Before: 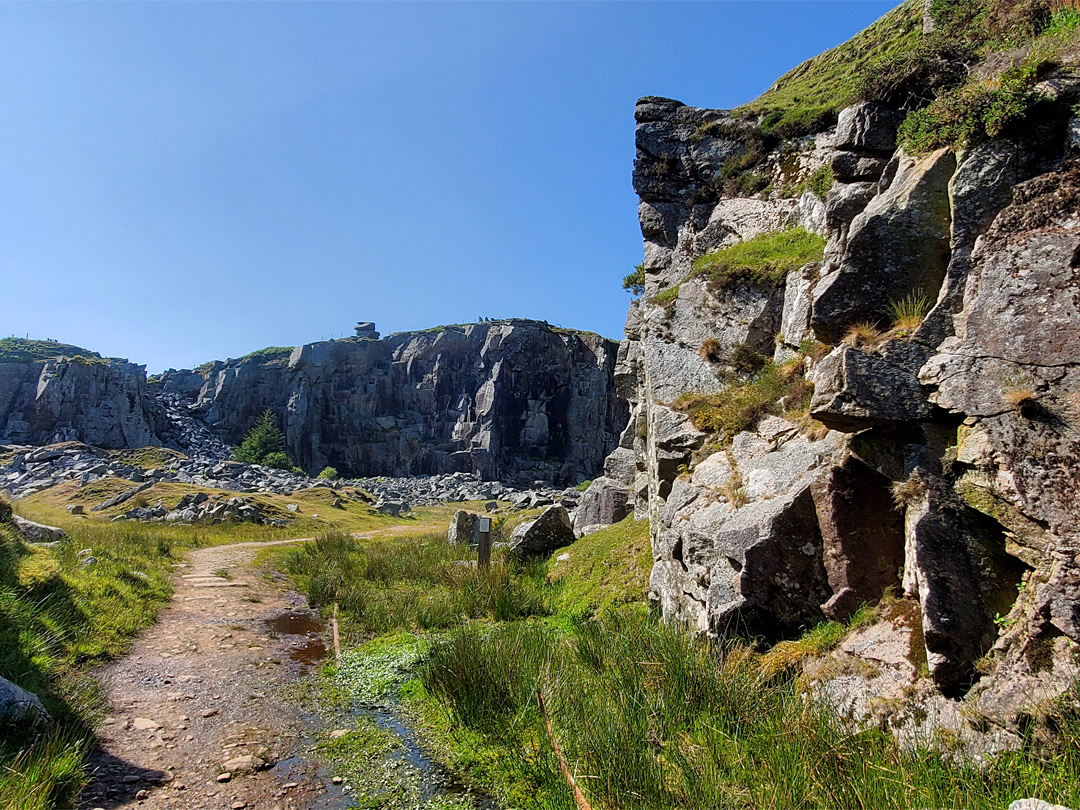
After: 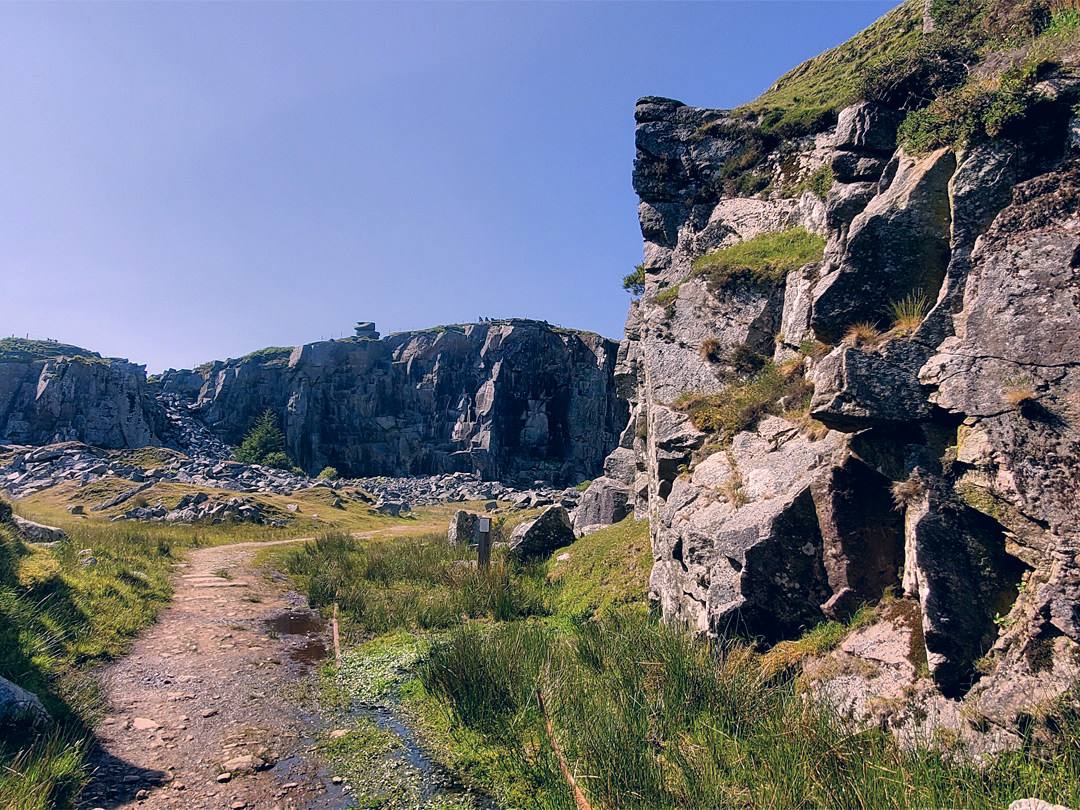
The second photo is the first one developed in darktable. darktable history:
color correction: highlights a* 14.46, highlights b* 5.85, shadows a* -5.53, shadows b* -15.24, saturation 0.85
